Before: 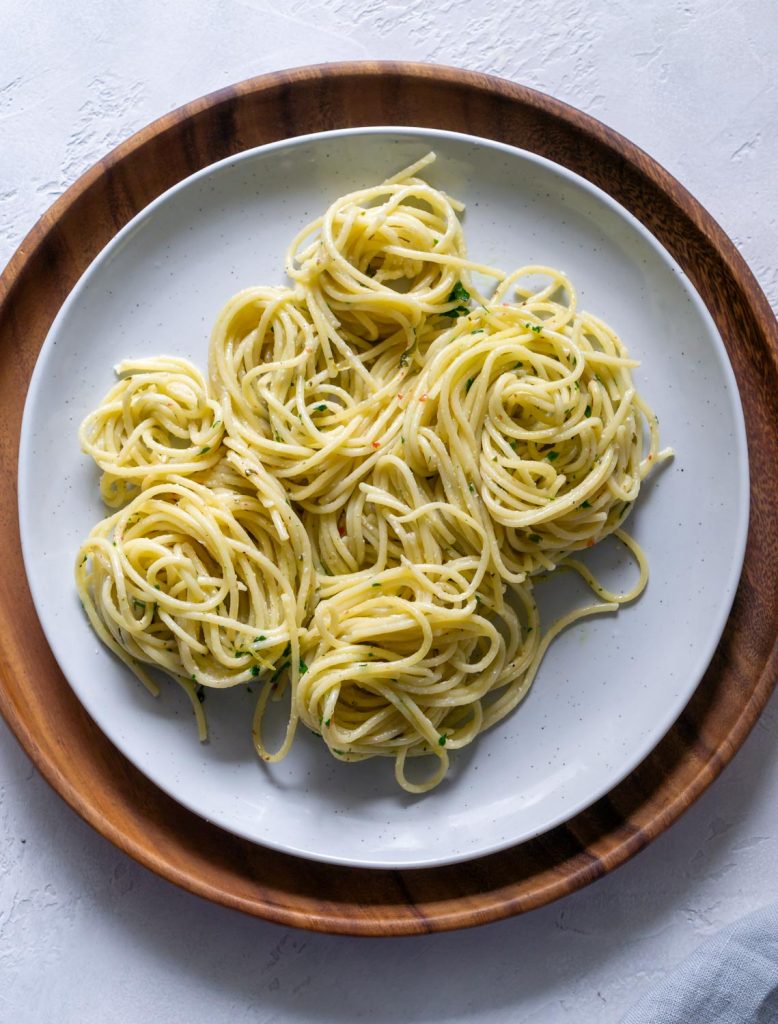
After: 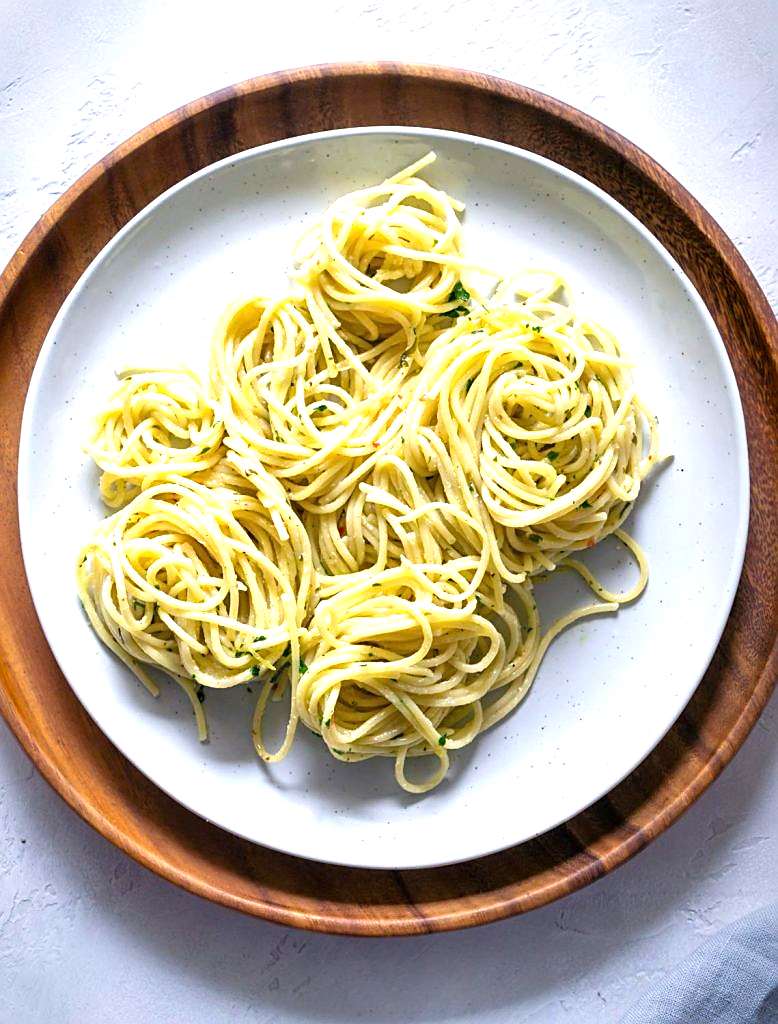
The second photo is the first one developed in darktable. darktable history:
vignetting: saturation 0.367, automatic ratio true
sharpen: on, module defaults
exposure: black level correction 0, exposure 1.001 EV, compensate highlight preservation false
